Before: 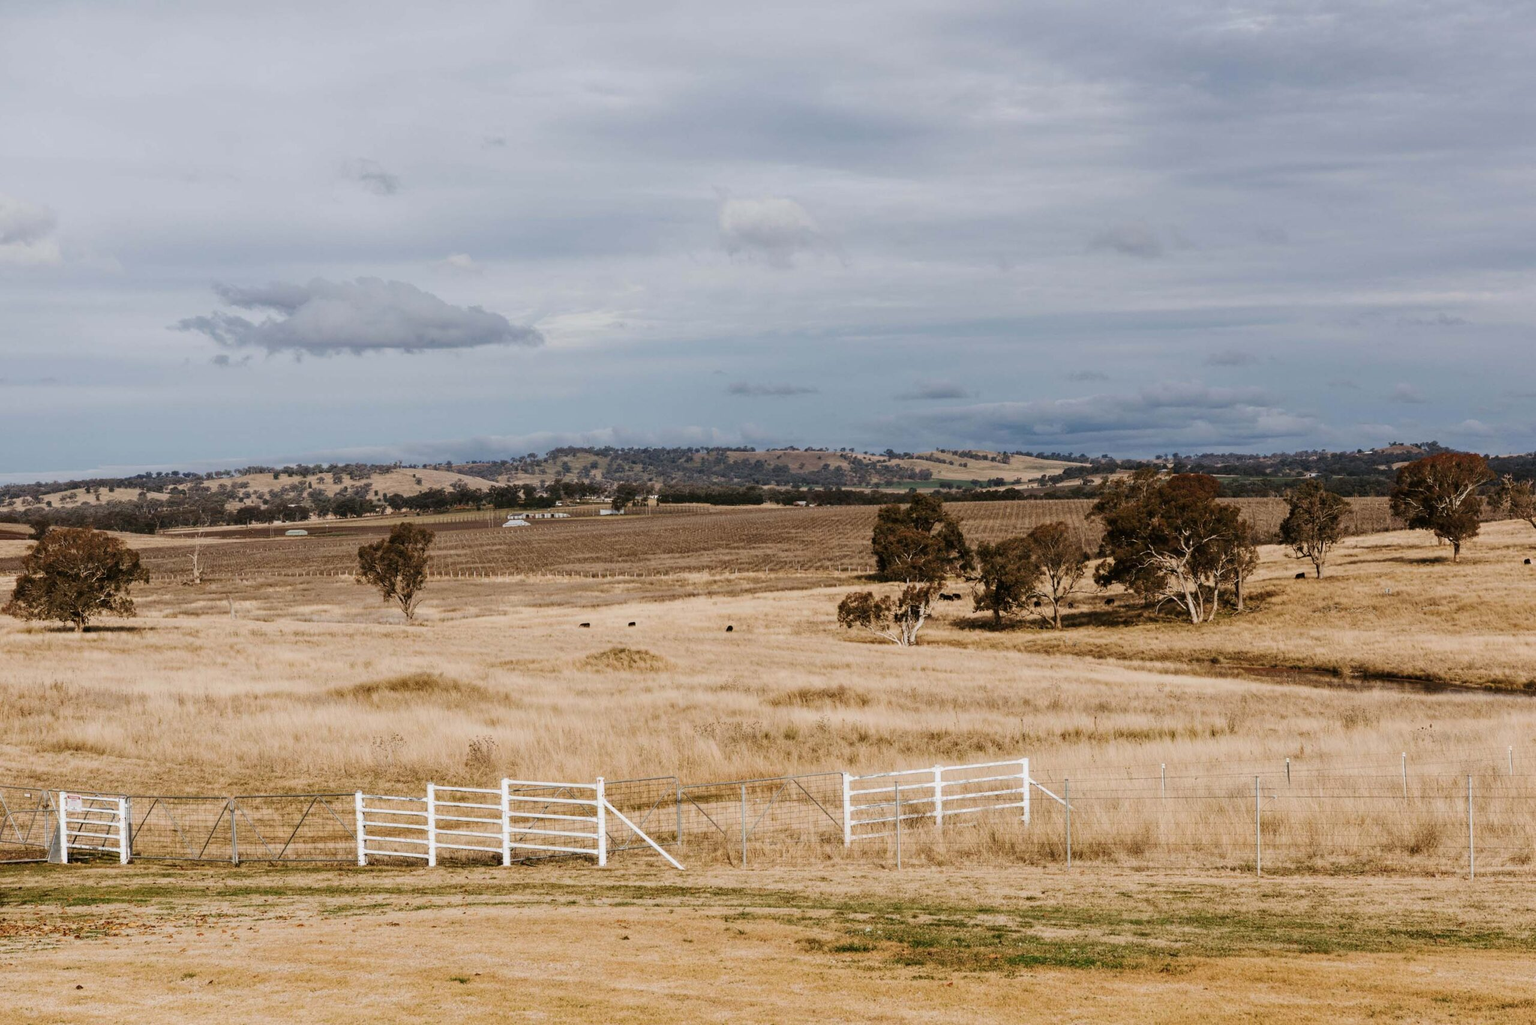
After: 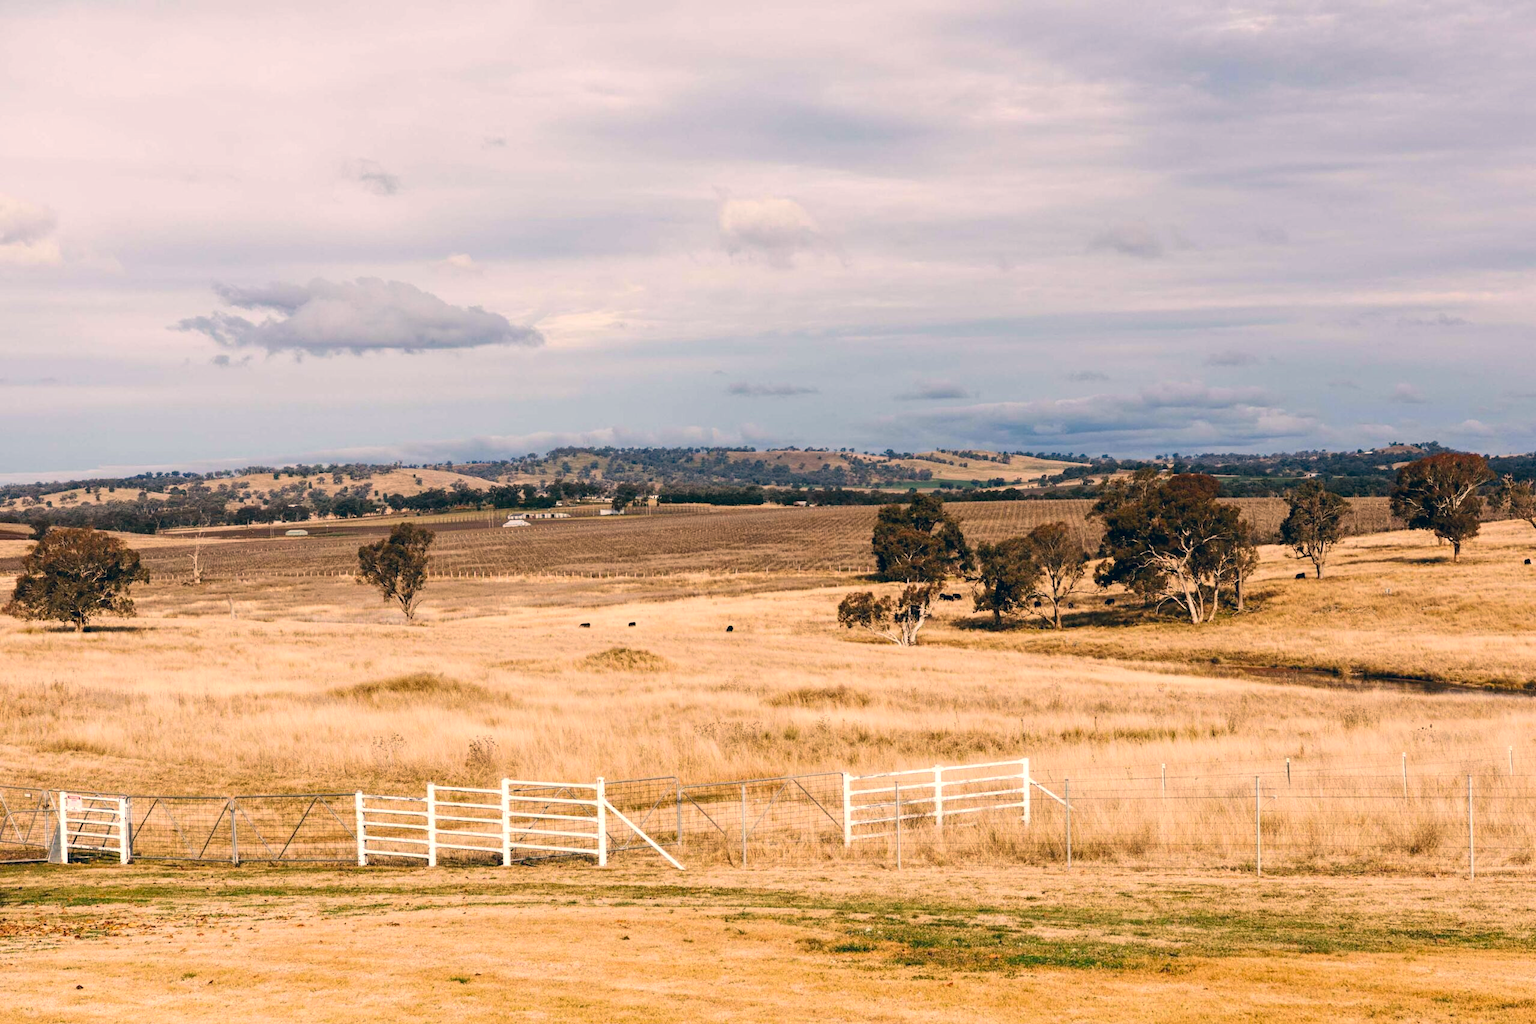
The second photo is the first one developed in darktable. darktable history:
exposure: black level correction 0.001, exposure 0.5 EV, compensate exposure bias true, compensate highlight preservation false
color correction: highlights a* 10.32, highlights b* 14.66, shadows a* -9.59, shadows b* -15.02
